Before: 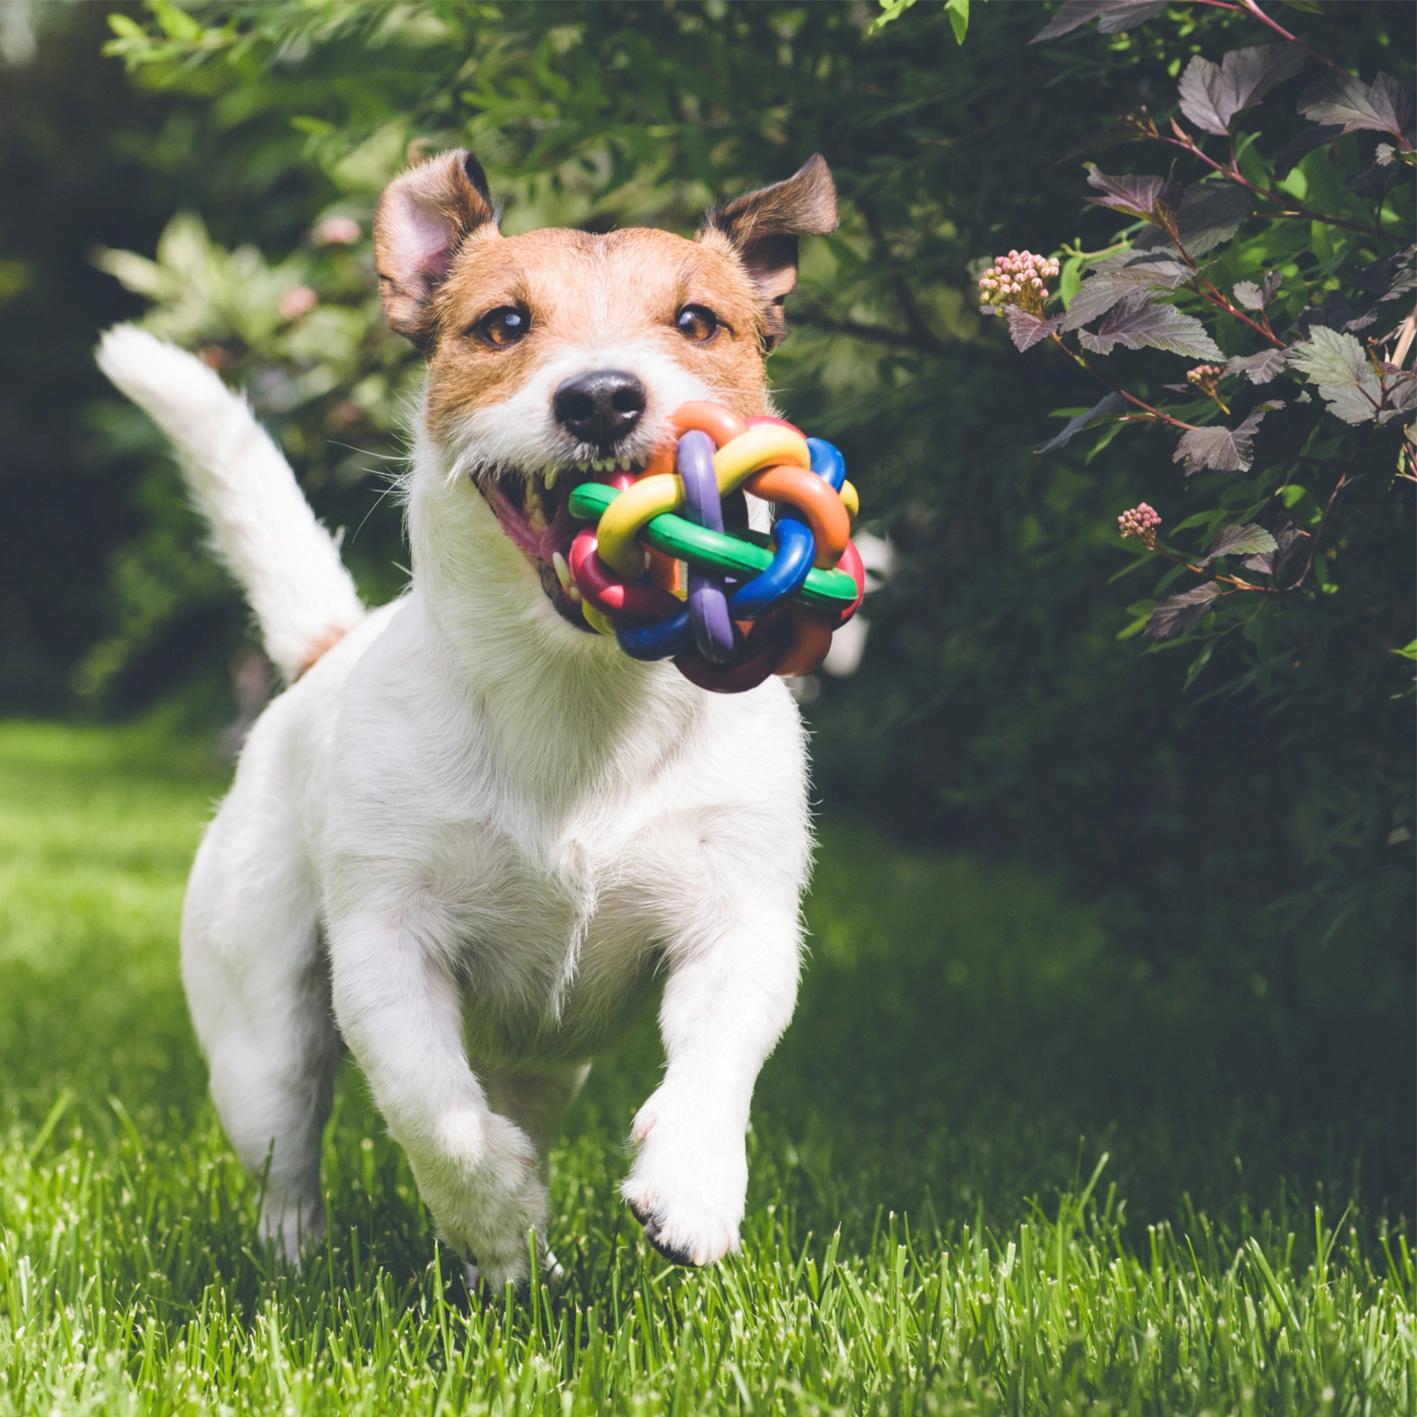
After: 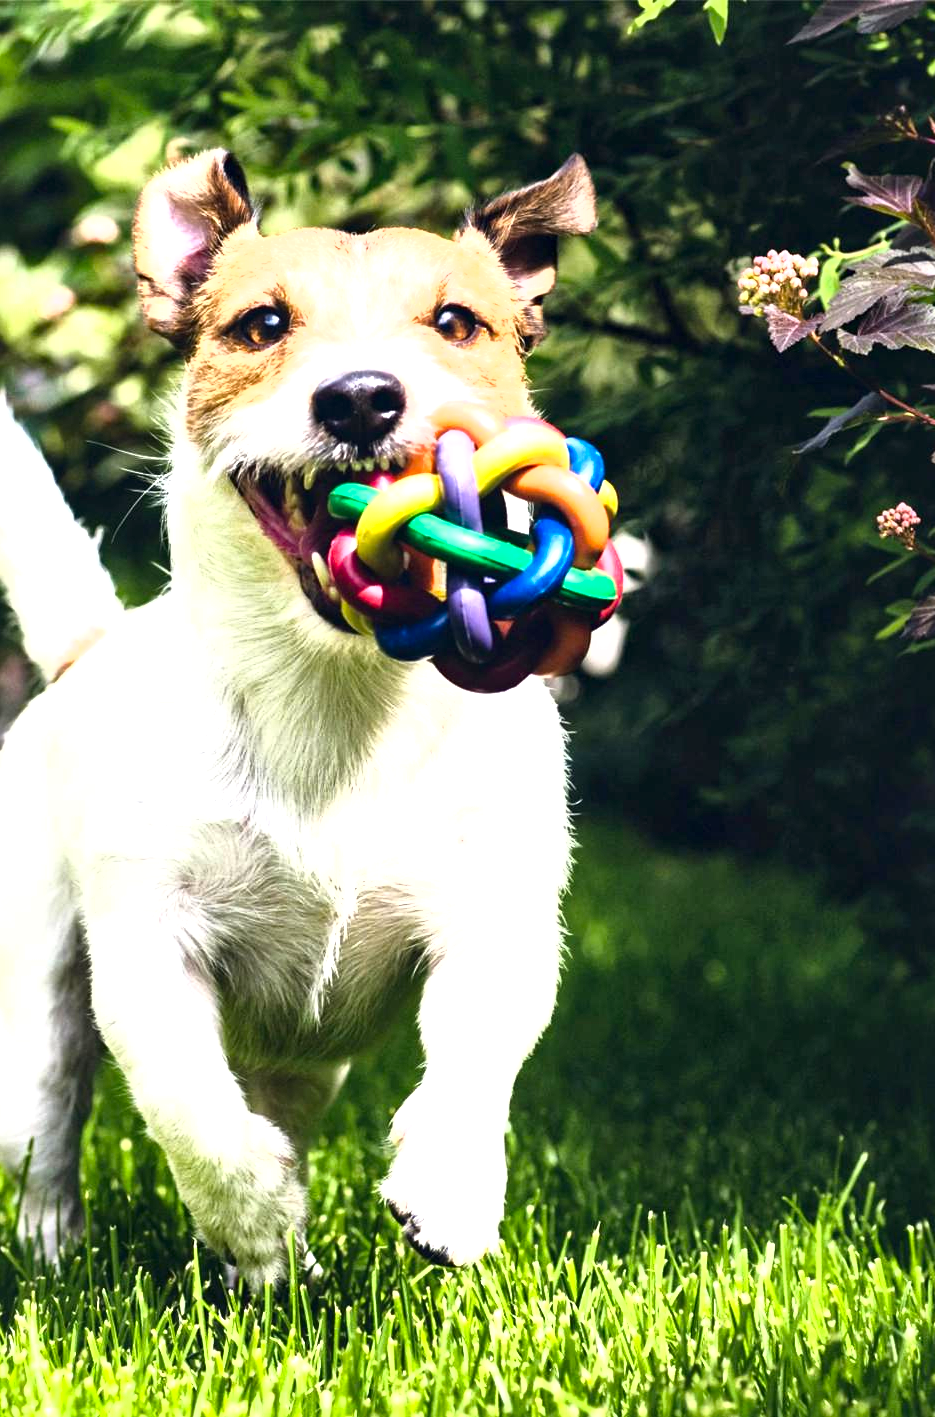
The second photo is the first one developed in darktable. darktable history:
contrast brightness saturation: saturation 0.176
local contrast: mode bilateral grid, contrast 26, coarseness 59, detail 151%, midtone range 0.2
haze removal: compatibility mode true, adaptive false
tone curve: curves: ch0 [(0, 0) (0.003, 0.001) (0.011, 0.002) (0.025, 0.002) (0.044, 0.006) (0.069, 0.01) (0.1, 0.017) (0.136, 0.023) (0.177, 0.038) (0.224, 0.066) (0.277, 0.118) (0.335, 0.185) (0.399, 0.264) (0.468, 0.365) (0.543, 0.475) (0.623, 0.606) (0.709, 0.759) (0.801, 0.923) (0.898, 0.999) (1, 1)], color space Lab, independent channels, preserve colors none
exposure: black level correction 0, exposure 0.695 EV, compensate highlight preservation false
crop: left 17.062%, right 16.904%
tone equalizer: on, module defaults
